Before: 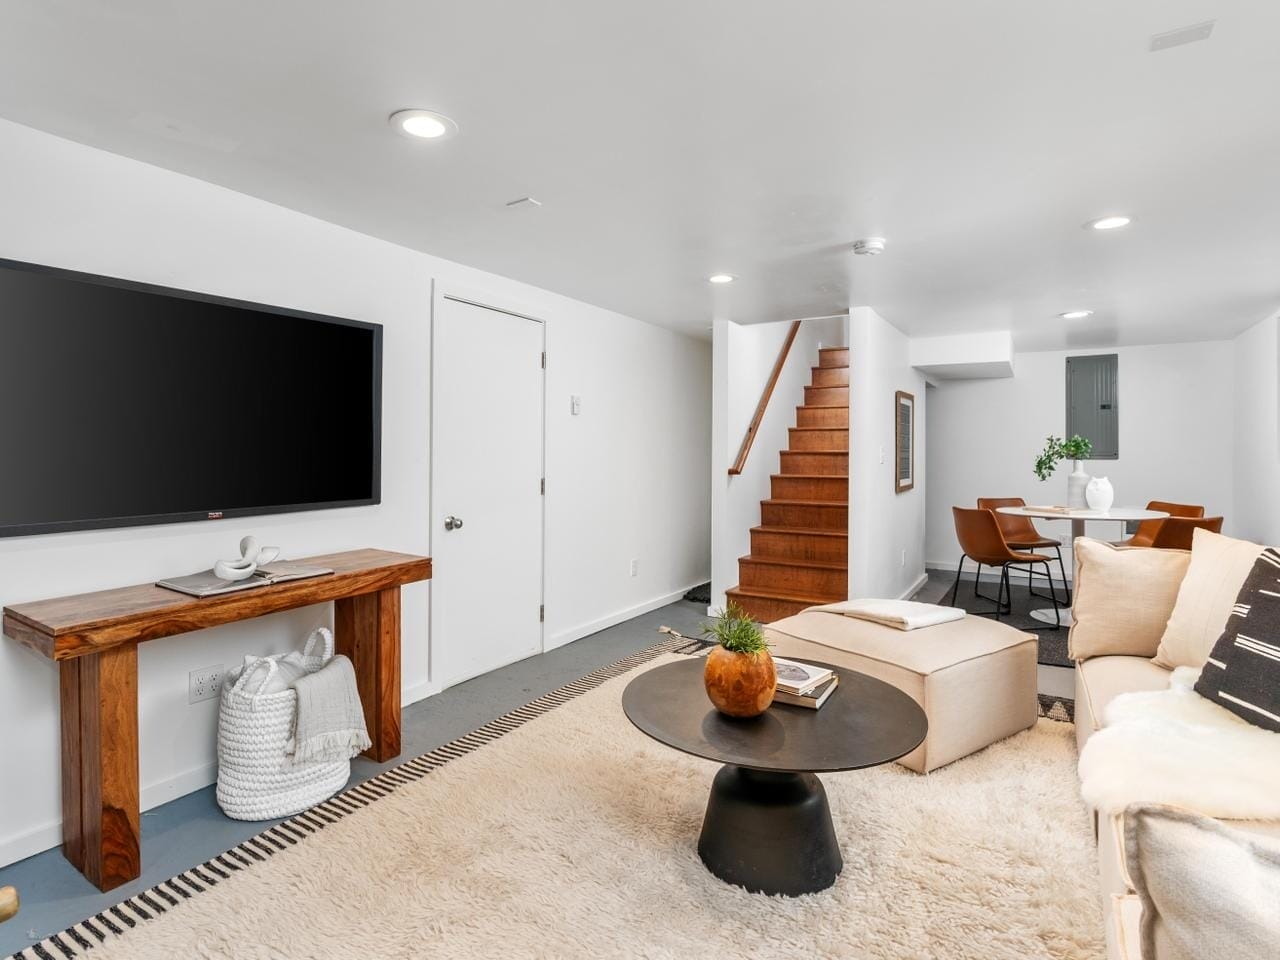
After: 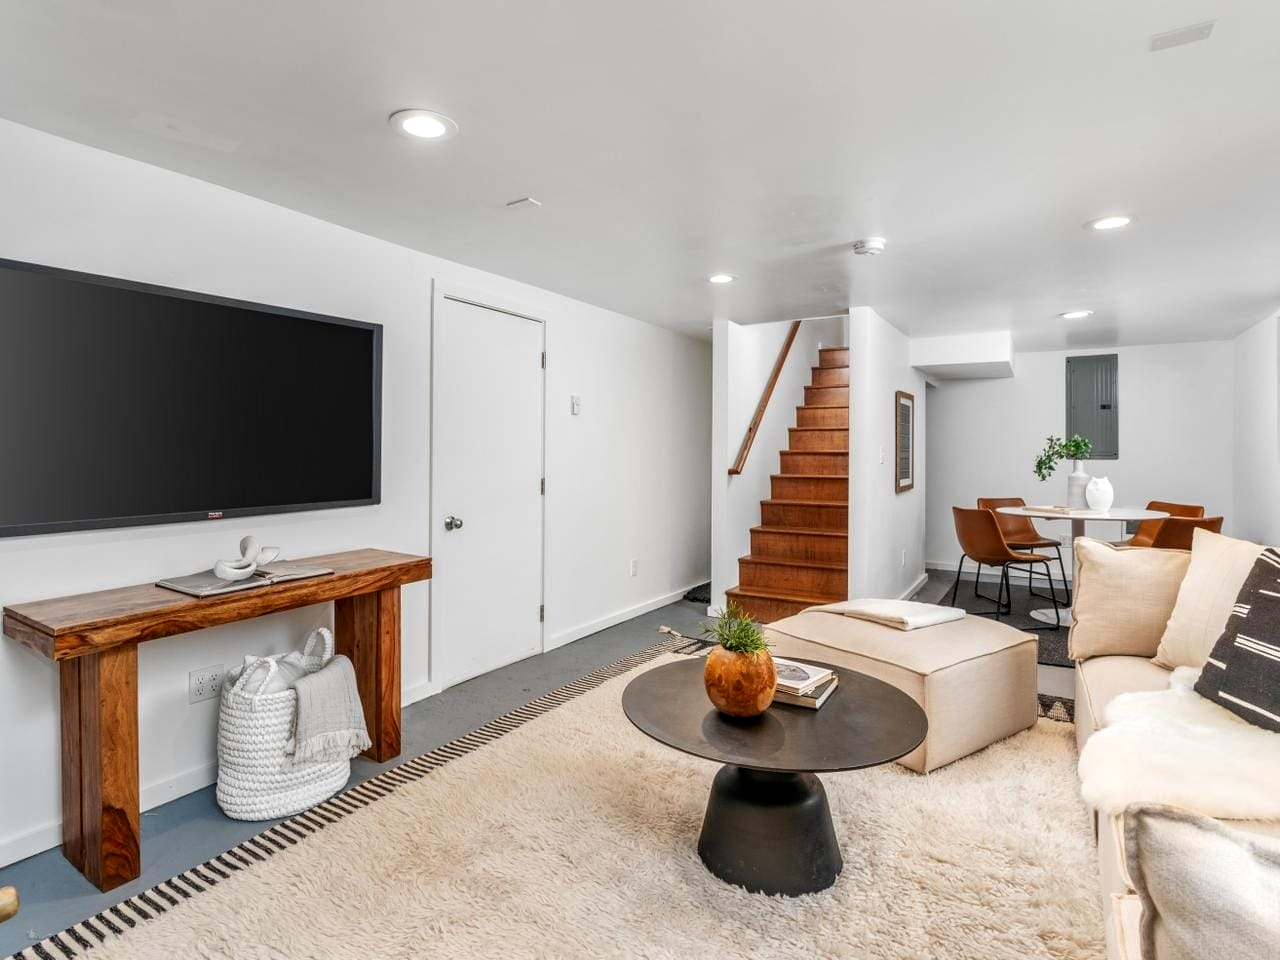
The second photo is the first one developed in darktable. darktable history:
local contrast: on, module defaults
color calibration: illuminant same as pipeline (D50), adaptation none (bypass), x 0.332, y 0.334, temperature 5017.93 K
